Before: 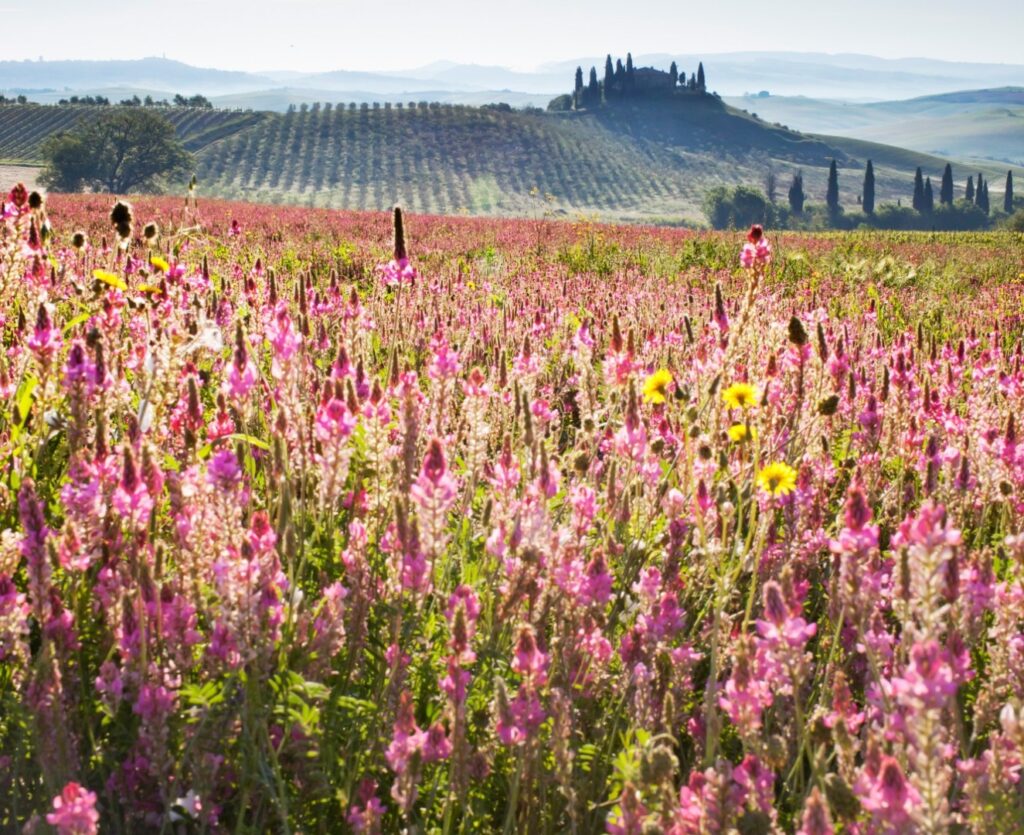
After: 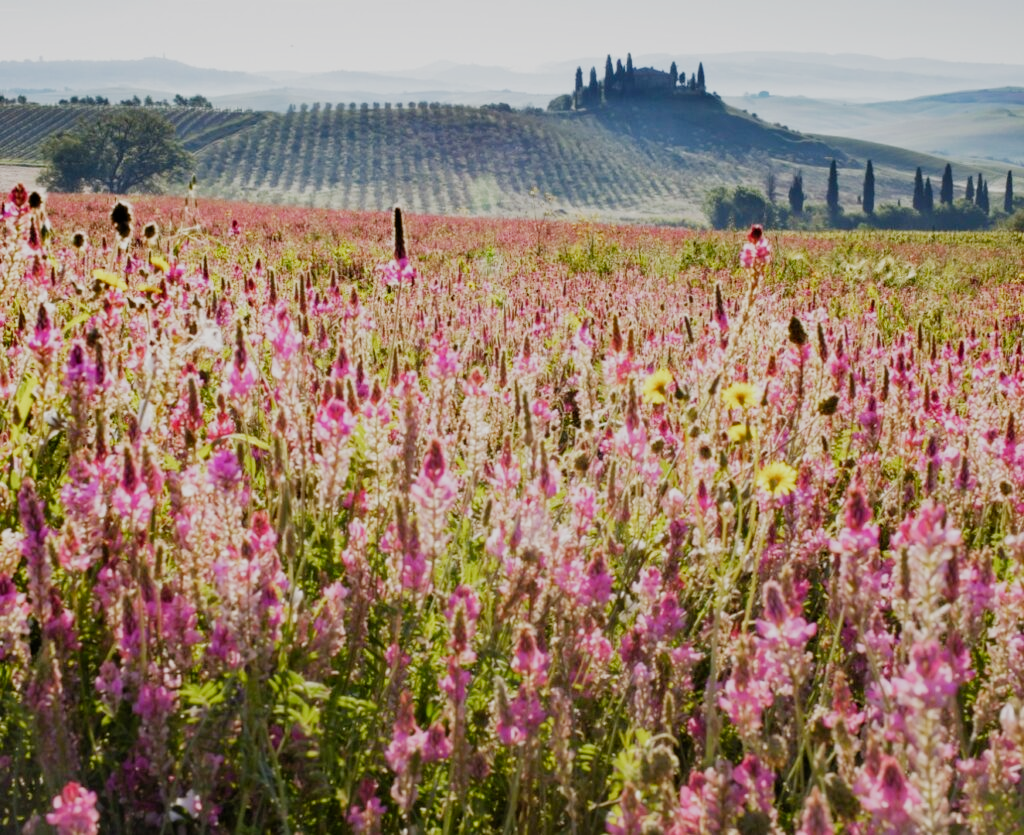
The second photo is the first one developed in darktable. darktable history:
filmic rgb: black relative exposure -8.13 EV, white relative exposure 3.77 EV, hardness 4.46, add noise in highlights 0, preserve chrominance no, color science v3 (2019), use custom middle-gray values true, contrast in highlights soft
